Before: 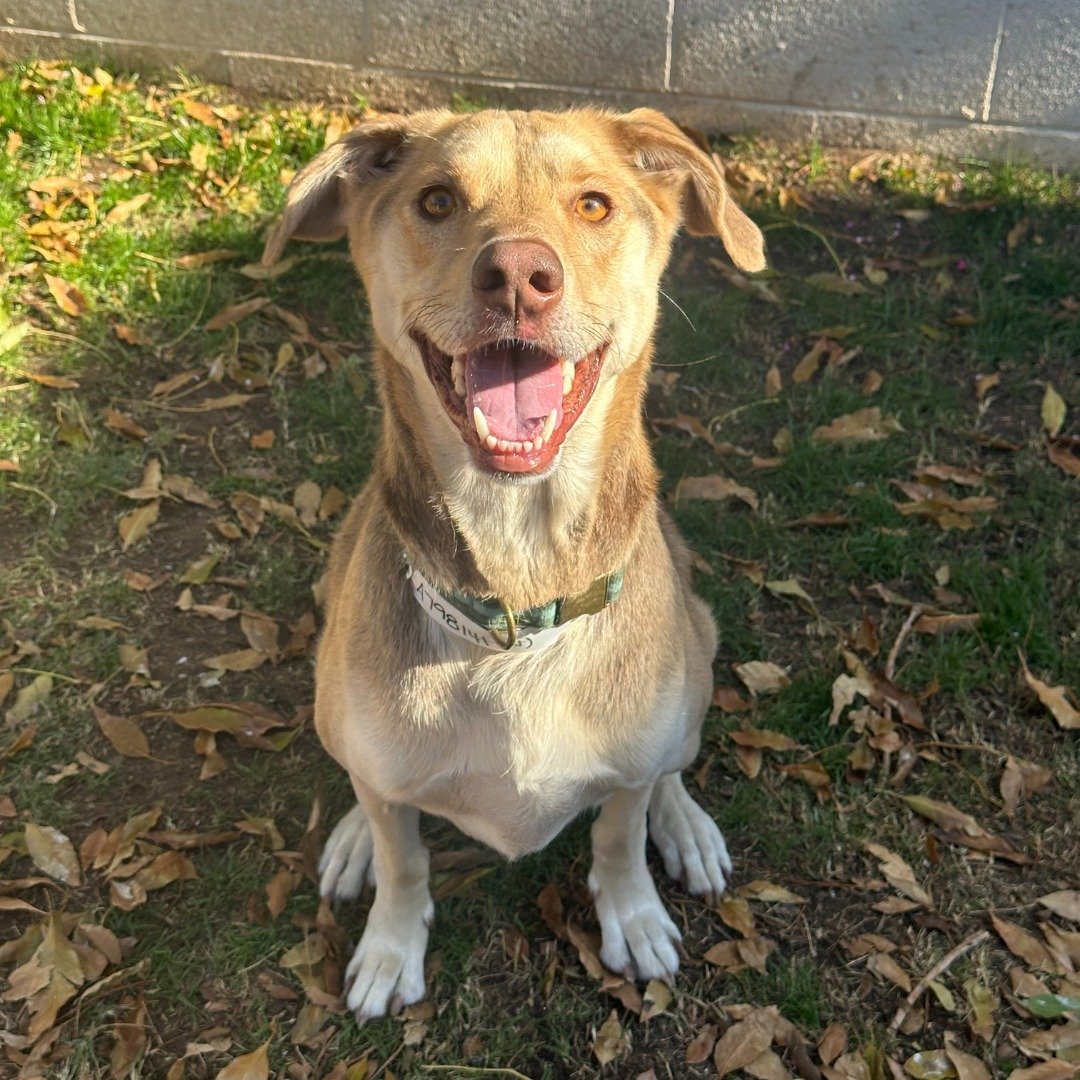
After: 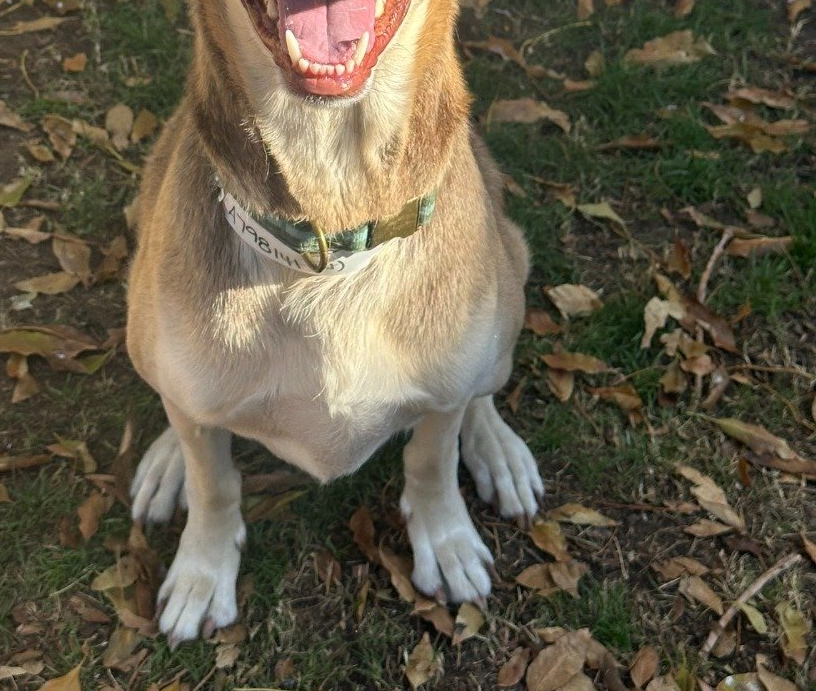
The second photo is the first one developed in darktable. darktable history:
crop and rotate: left 17.442%, top 34.947%, right 6.935%, bottom 1.022%
